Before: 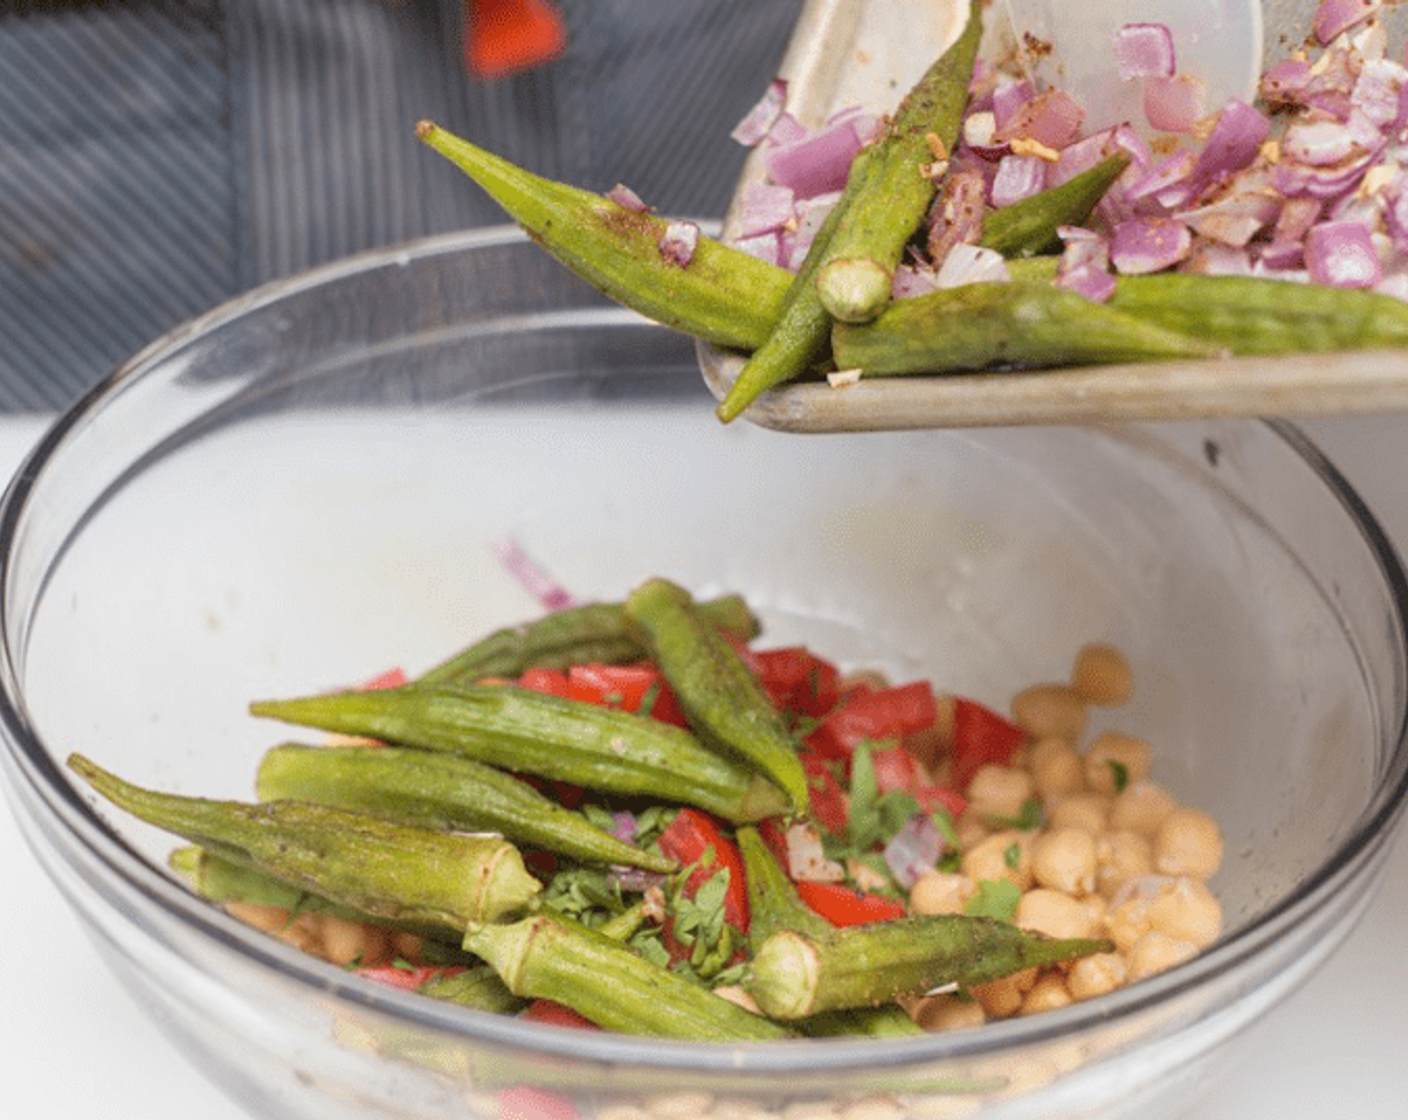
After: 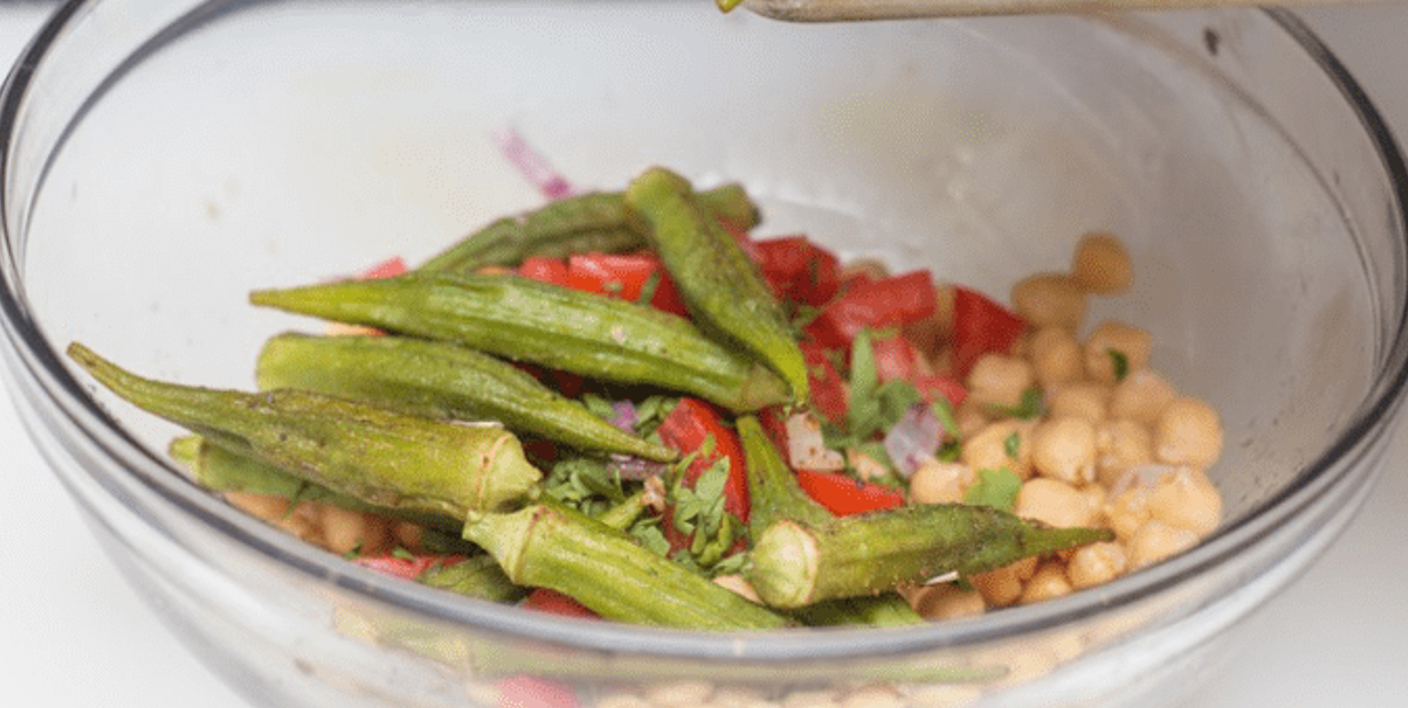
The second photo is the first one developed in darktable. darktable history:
crop and rotate: top 36.77%
